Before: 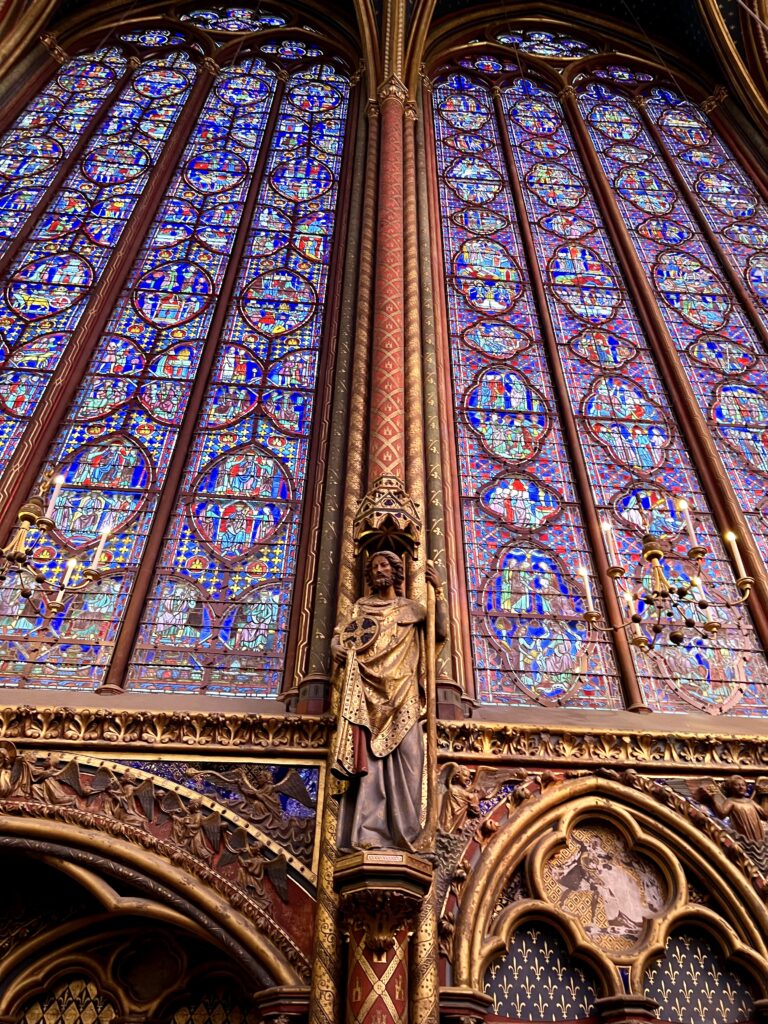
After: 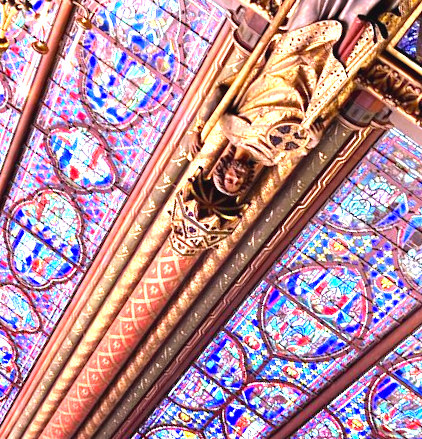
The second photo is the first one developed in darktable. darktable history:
exposure: black level correction -0.002, exposure 1.325 EV, compensate highlight preservation false
color calibration: illuminant as shot in camera, x 0.358, y 0.373, temperature 4628.91 K
crop and rotate: angle 146.77°, left 9.178%, top 15.645%, right 4.59%, bottom 17.139%
